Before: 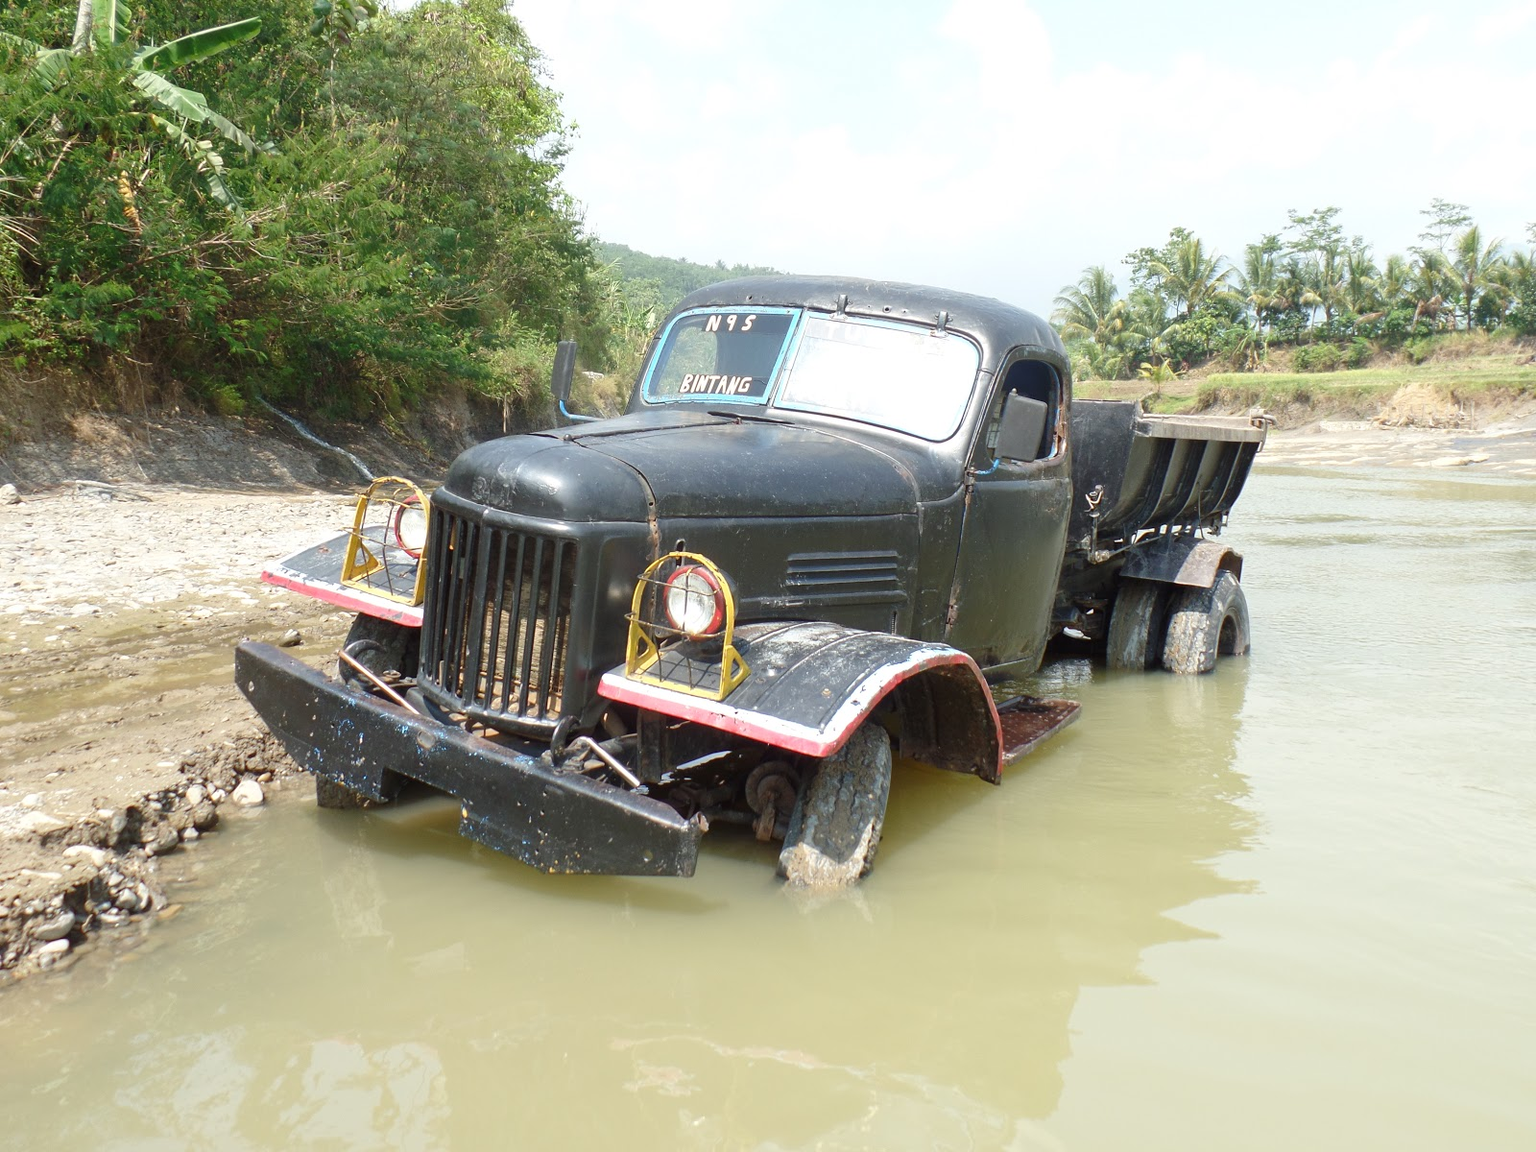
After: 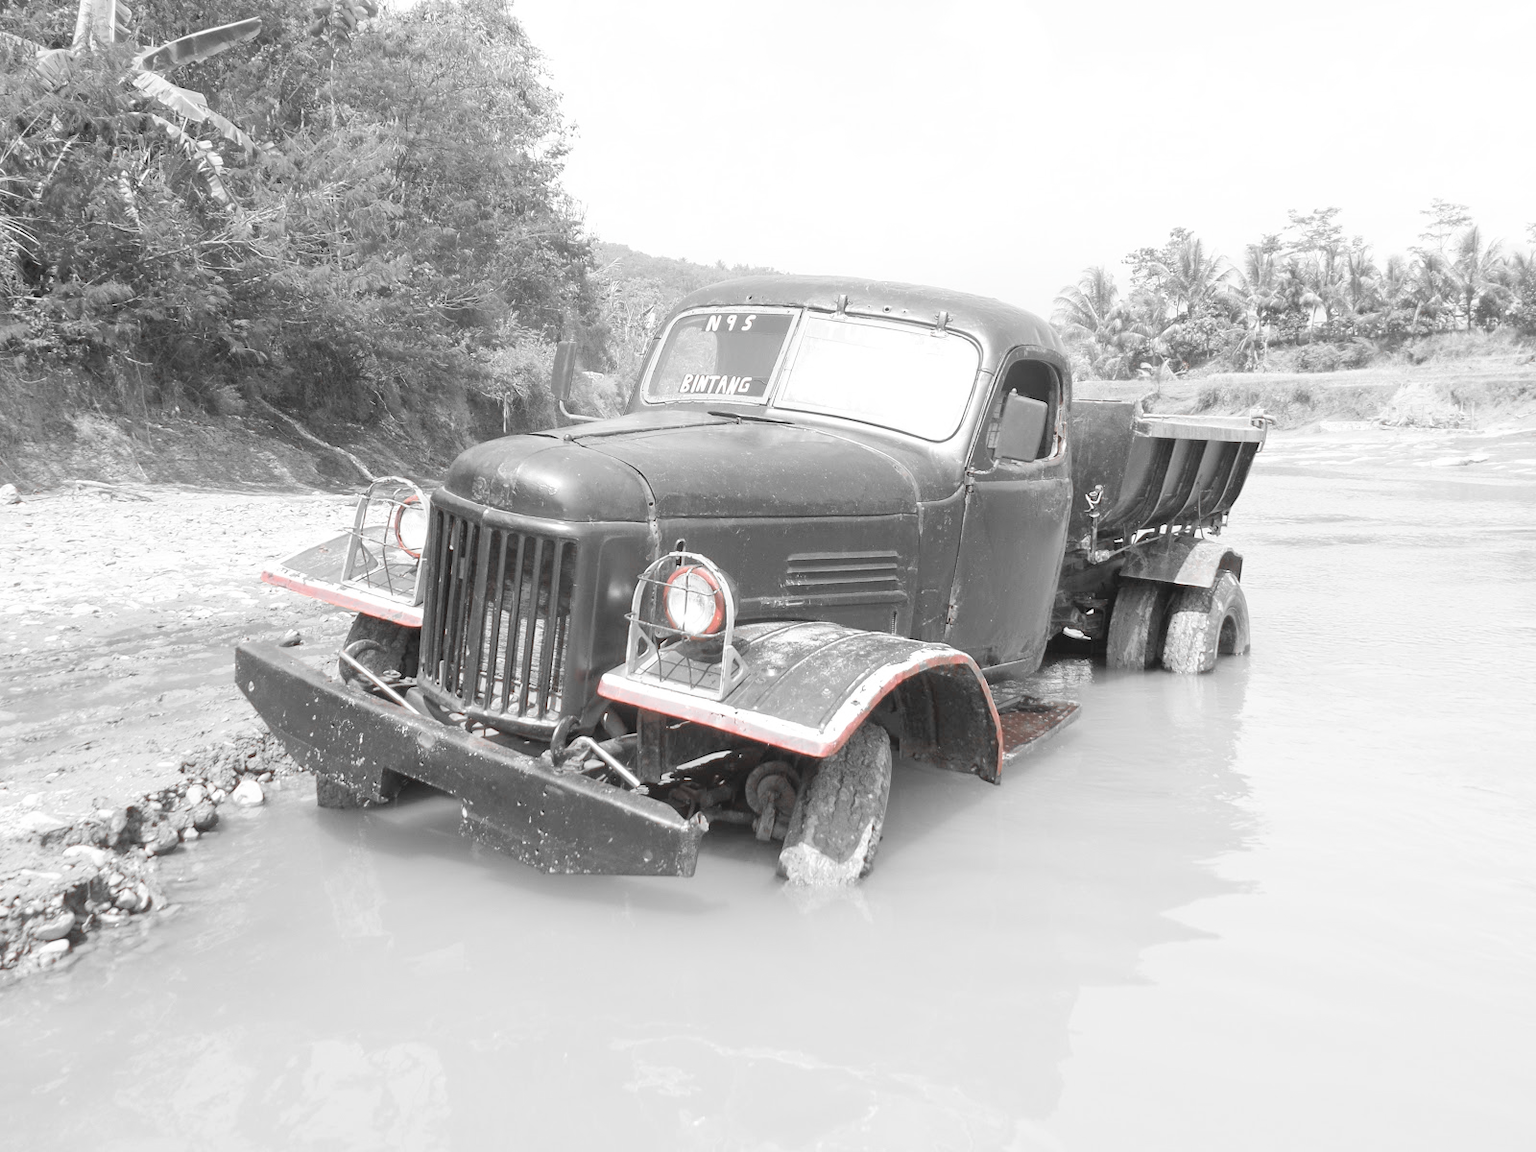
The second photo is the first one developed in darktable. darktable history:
color zones: curves: ch1 [(0, 0.006) (0.094, 0.285) (0.171, 0.001) (0.429, 0.001) (0.571, 0.003) (0.714, 0.004) (0.857, 0.004) (1, 0.006)]
contrast brightness saturation: contrast 0.095, brightness 0.315, saturation 0.14
